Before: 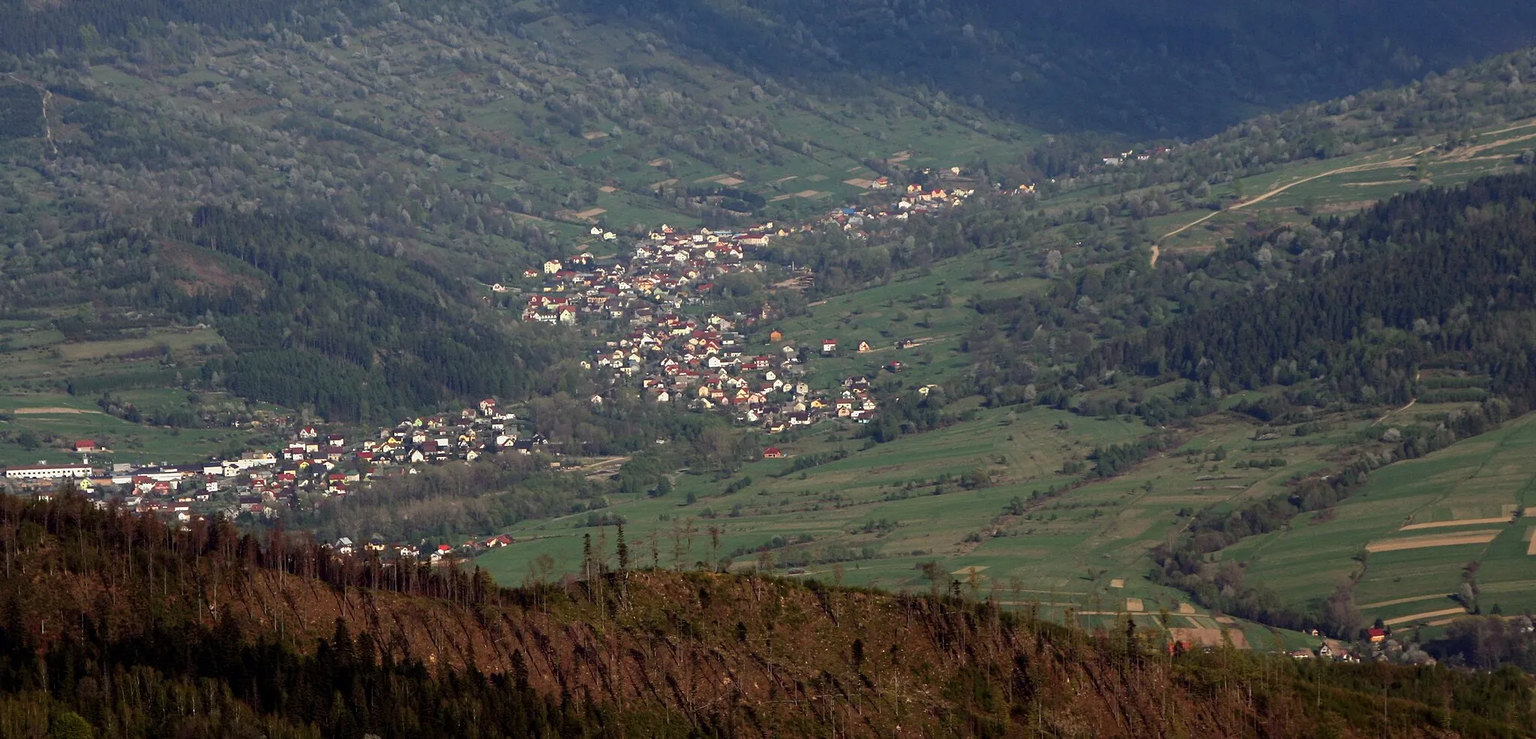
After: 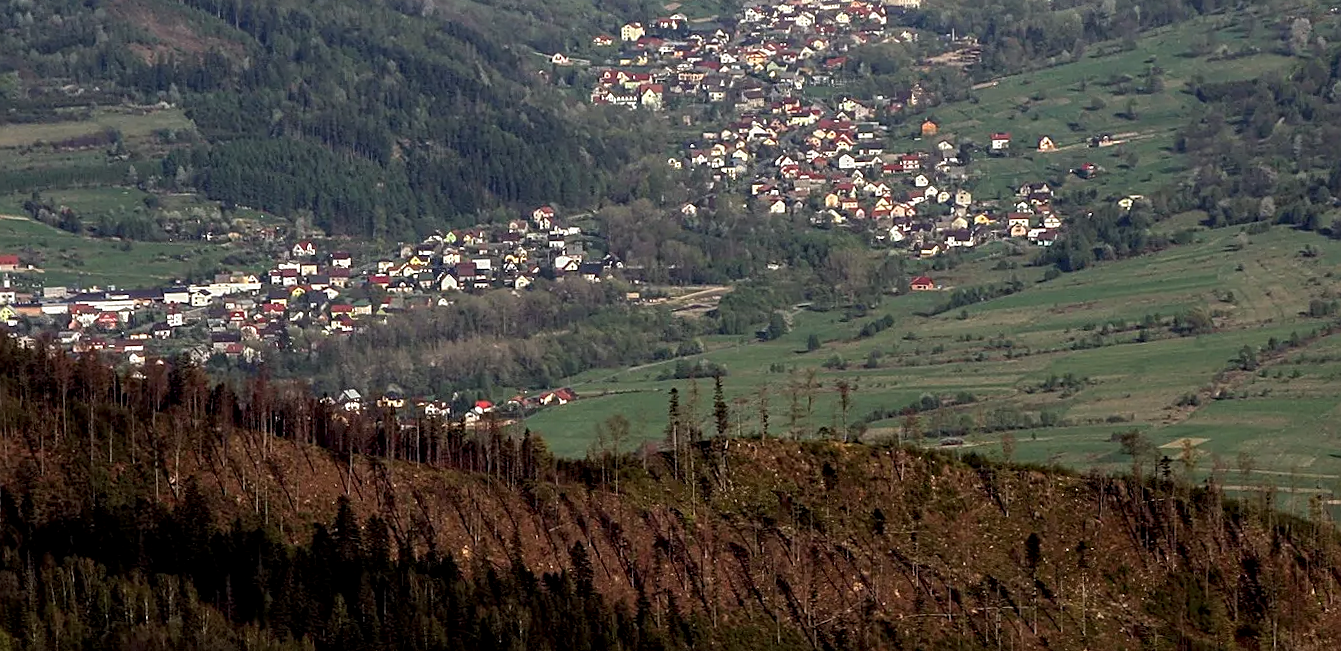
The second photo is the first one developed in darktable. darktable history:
crop and rotate: angle -0.713°, left 4.028%, top 32.106%, right 28.769%
sharpen: on, module defaults
local contrast: detail 130%
